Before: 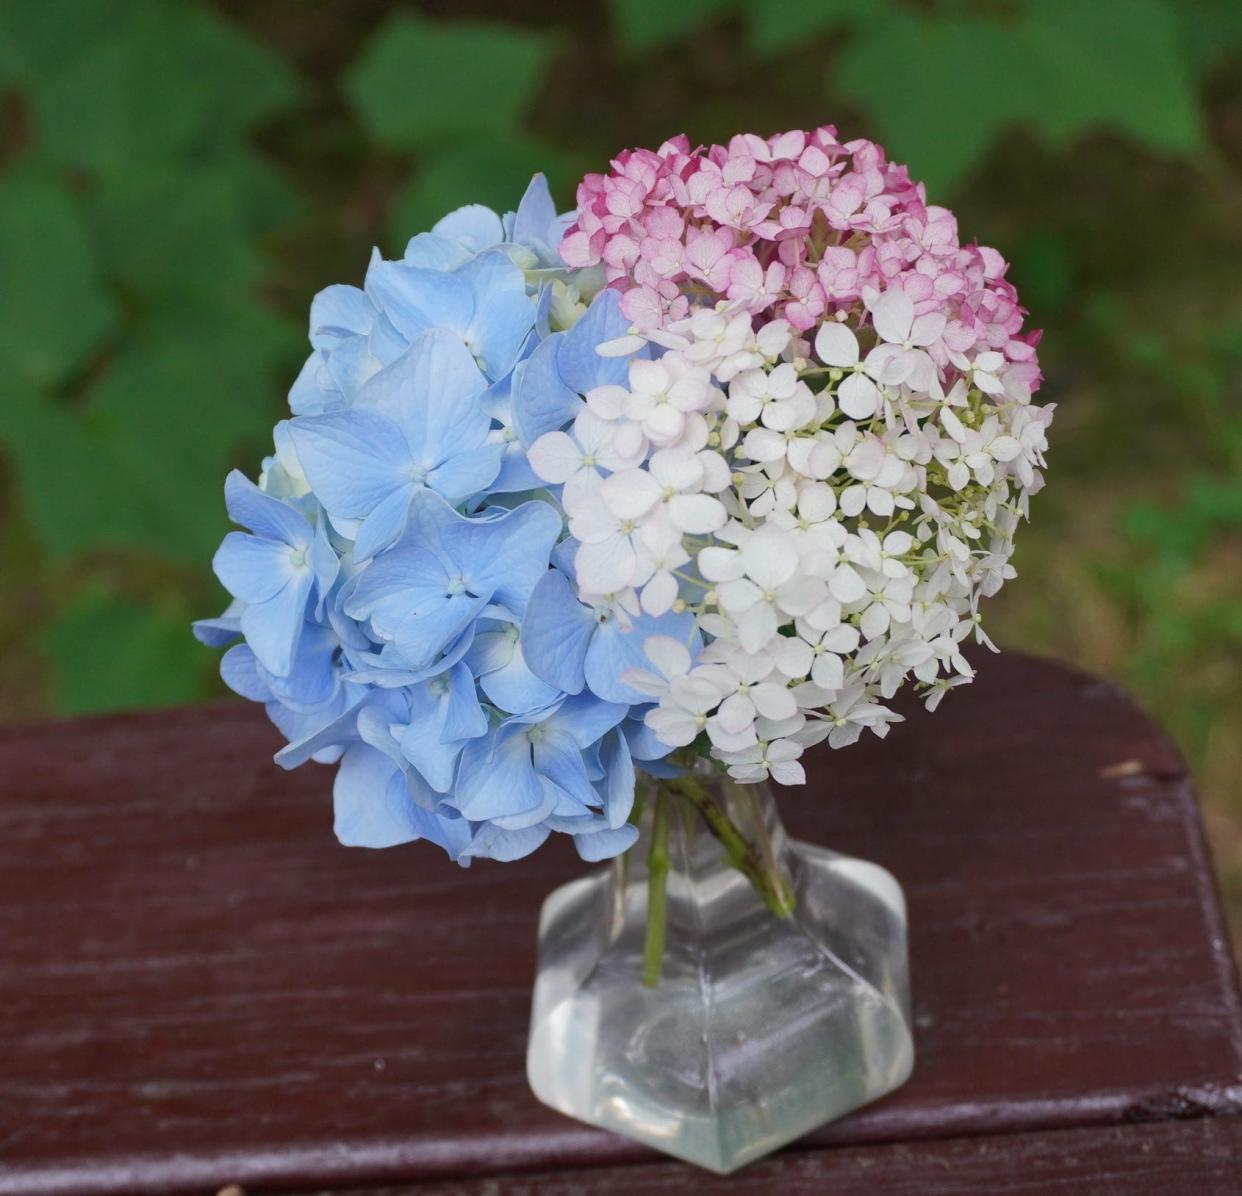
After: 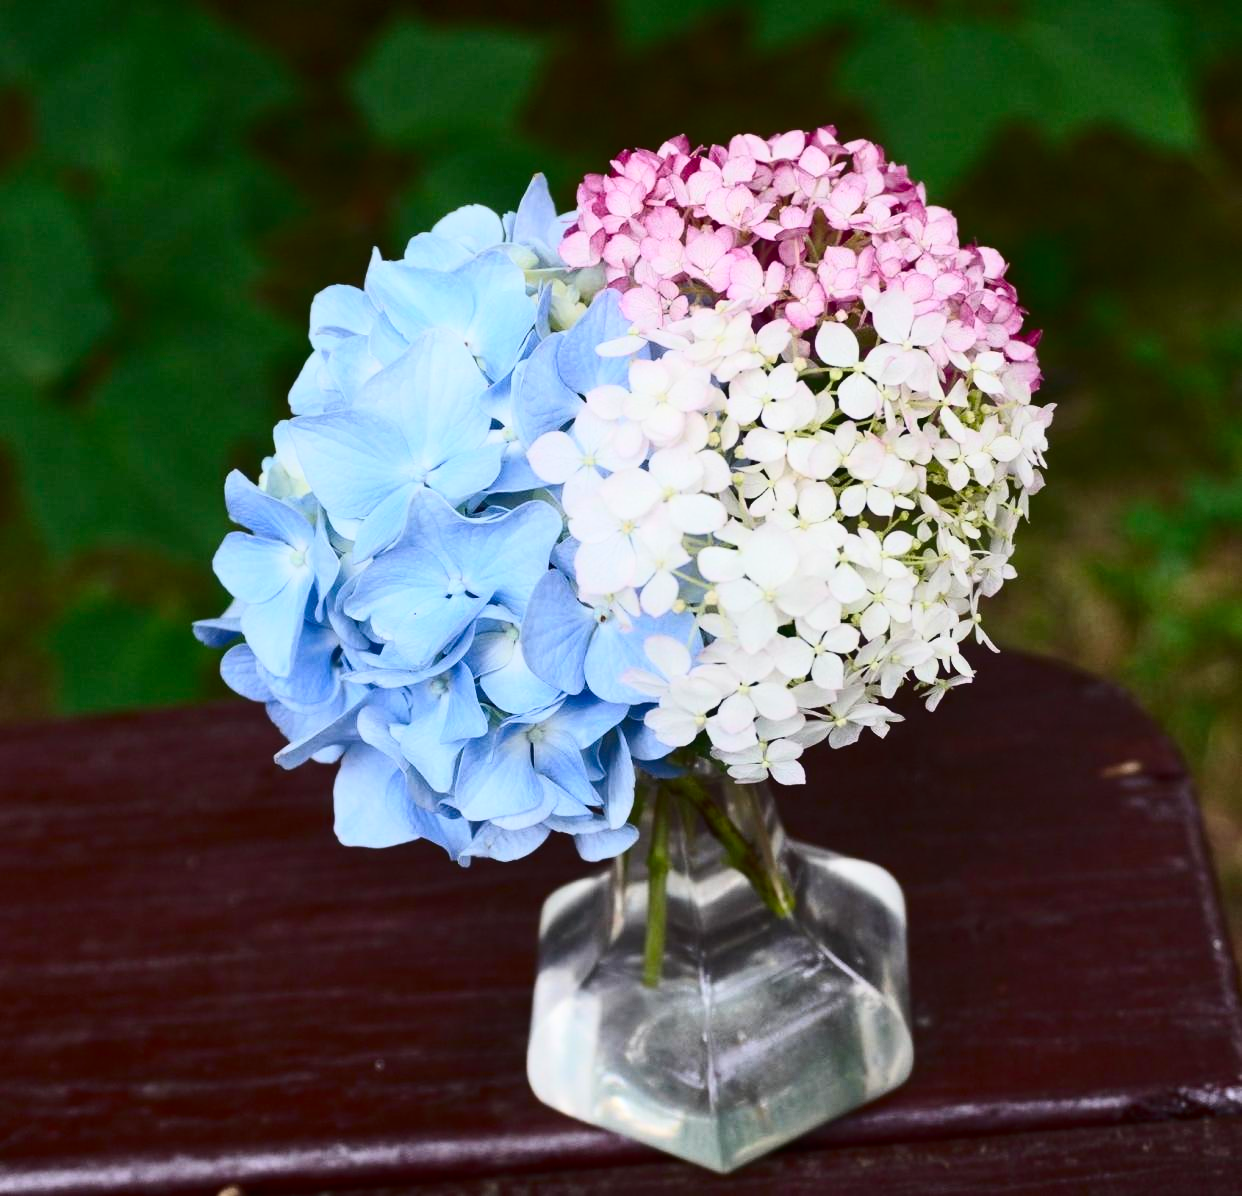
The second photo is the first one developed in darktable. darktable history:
contrast brightness saturation: contrast 0.407, brightness 0.052, saturation 0.255
